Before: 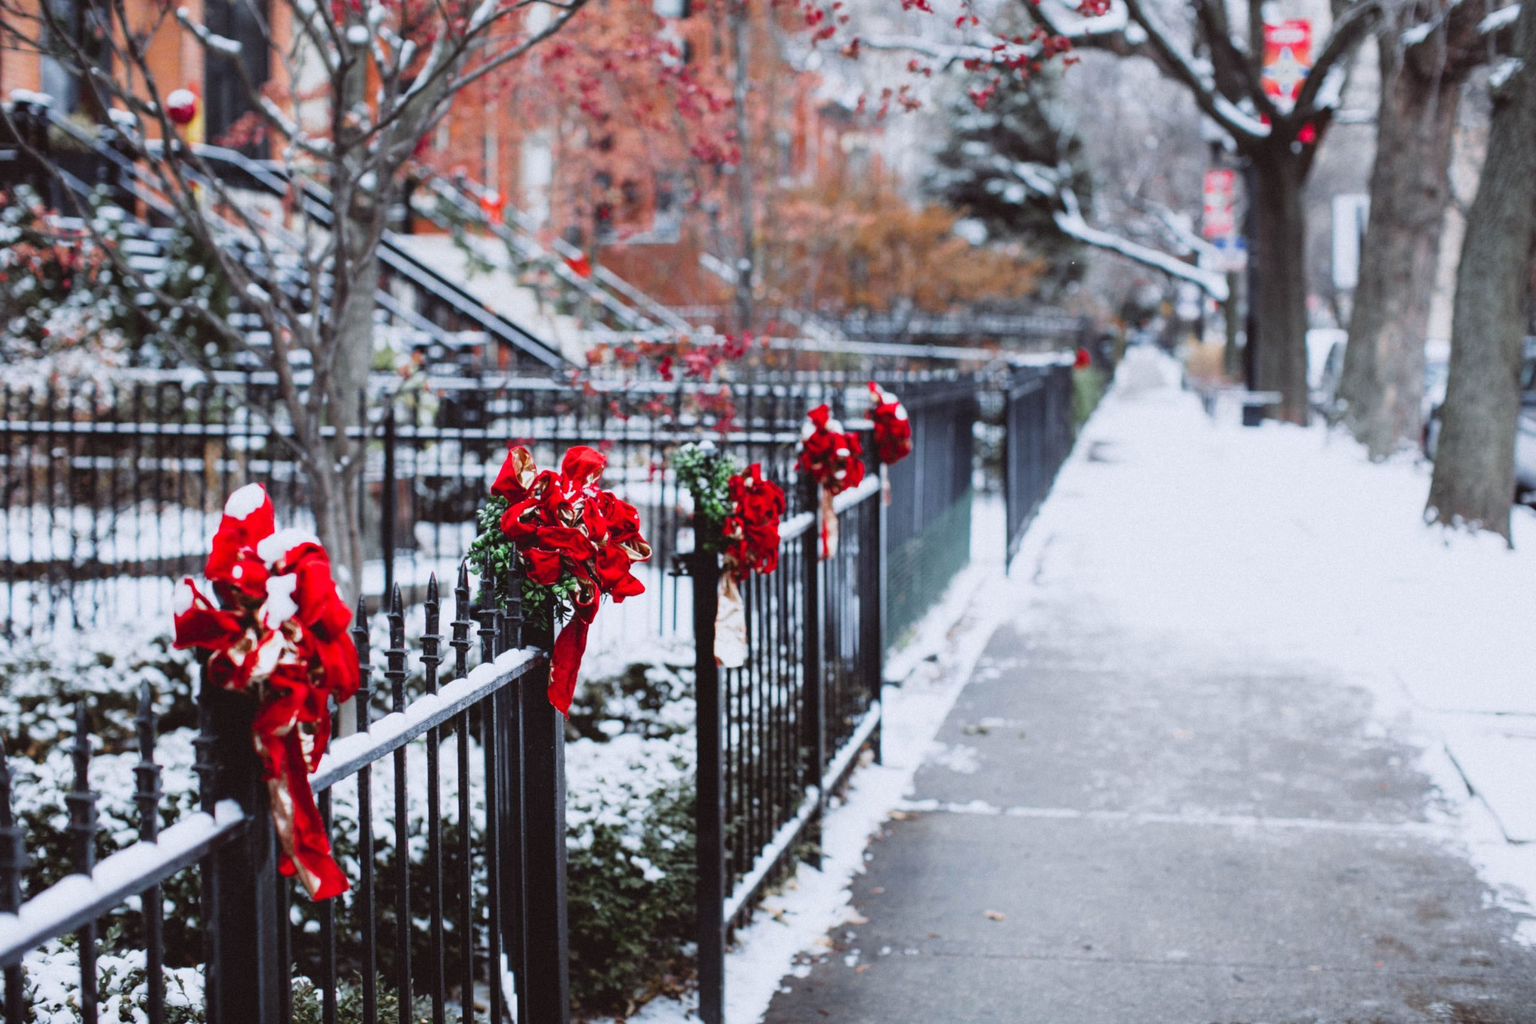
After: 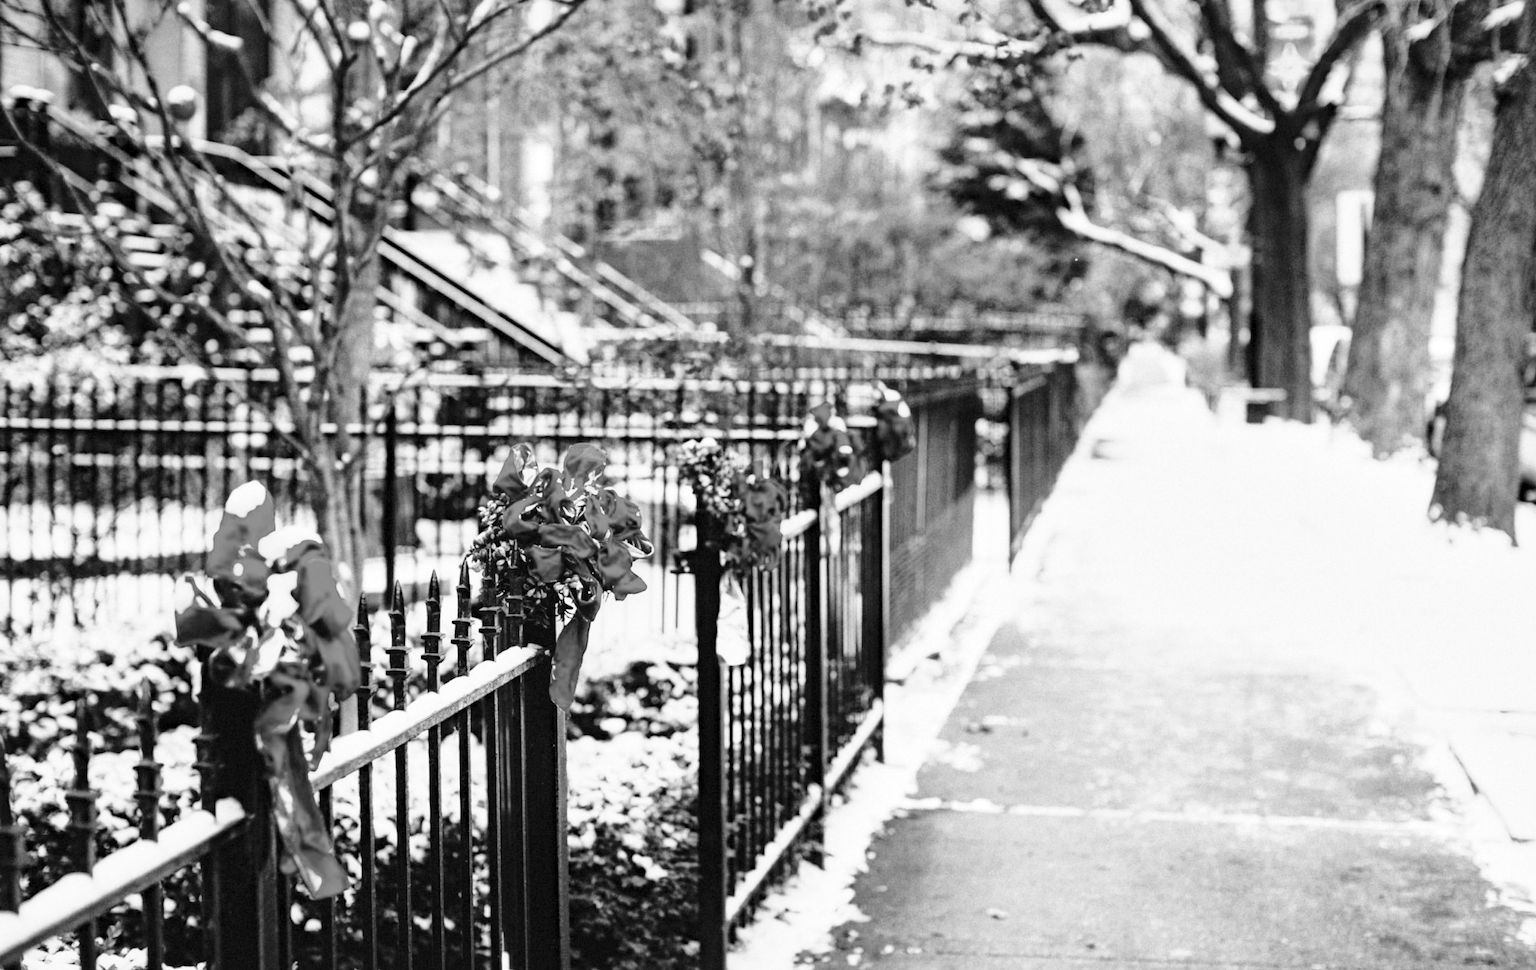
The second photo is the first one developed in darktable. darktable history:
local contrast: mode bilateral grid, contrast 20, coarseness 50, detail 130%, midtone range 0.2
white balance: emerald 1
monochrome: a 2.21, b -1.33, size 2.2
crop: top 0.448%, right 0.264%, bottom 5.045%
base curve: curves: ch0 [(0, 0) (0.028, 0.03) (0.121, 0.232) (0.46, 0.748) (0.859, 0.968) (1, 1)], preserve colors none
haze removal: strength 0.29, distance 0.25, compatibility mode true, adaptive false
